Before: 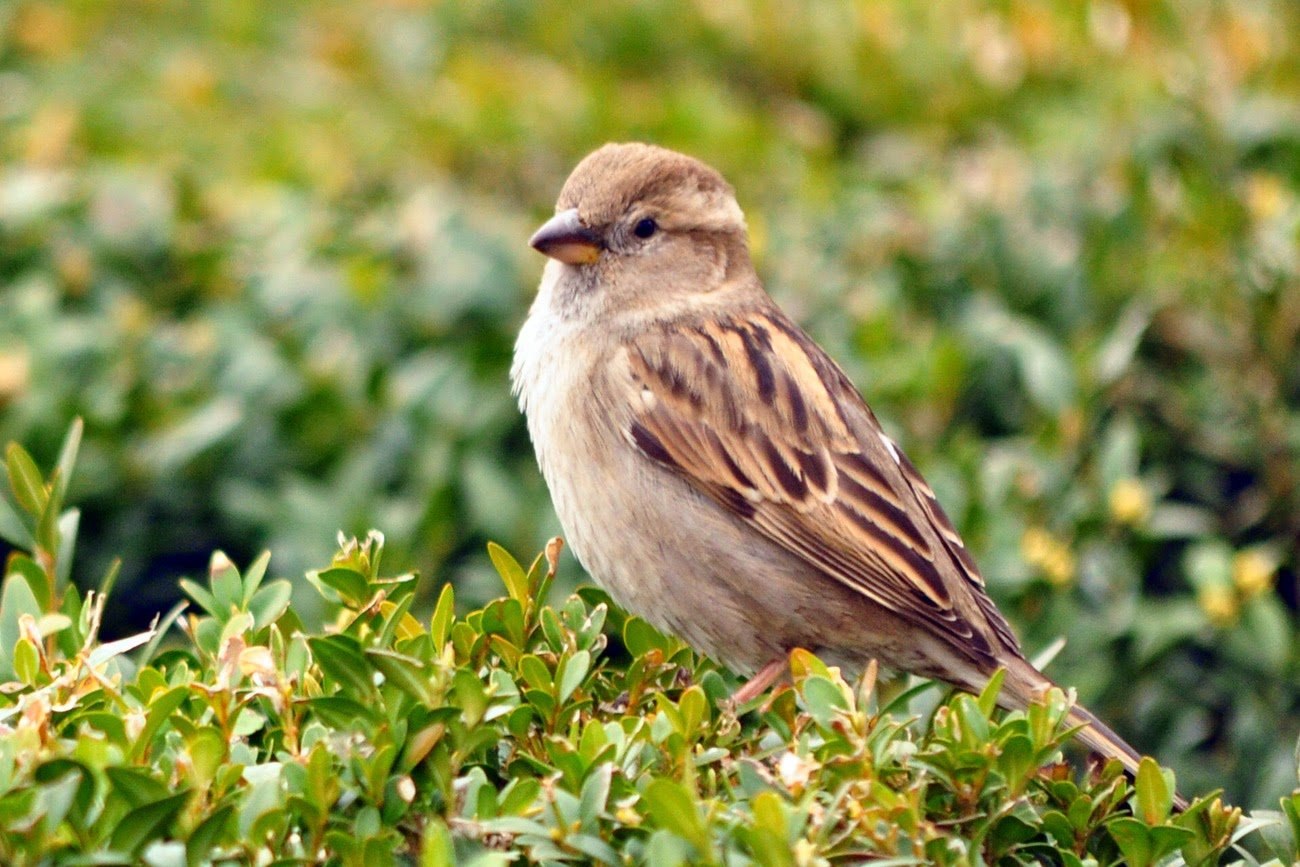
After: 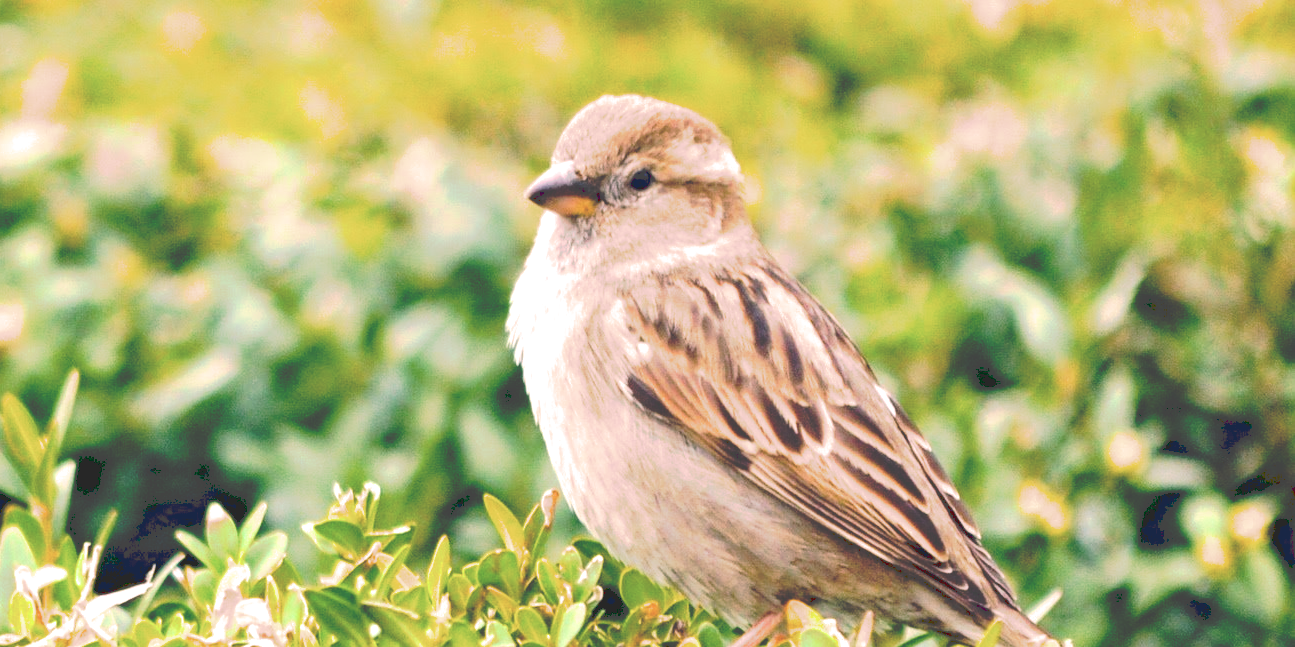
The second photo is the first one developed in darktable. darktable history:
tone equalizer: mask exposure compensation -0.5 EV
crop: left 0.321%, top 5.555%, bottom 19.778%
color balance rgb: shadows lift › chroma 11.799%, shadows lift › hue 132.67°, highlights gain › chroma 2.414%, highlights gain › hue 38.64°, perceptual saturation grading › global saturation 19.41%, perceptual brilliance grading › global brilliance 17.623%, global vibrance 9.439%
exposure: black level correction 0.007, exposure 0.157 EV, compensate highlight preservation false
filmic rgb: black relative exposure -8.07 EV, white relative exposure 3 EV, hardness 5.31, contrast 1.257
tone curve: curves: ch0 [(0, 0) (0.003, 0.278) (0.011, 0.282) (0.025, 0.282) (0.044, 0.29) (0.069, 0.295) (0.1, 0.306) (0.136, 0.316) (0.177, 0.33) (0.224, 0.358) (0.277, 0.403) (0.335, 0.451) (0.399, 0.505) (0.468, 0.558) (0.543, 0.611) (0.623, 0.679) (0.709, 0.751) (0.801, 0.815) (0.898, 0.863) (1, 1)], preserve colors none
